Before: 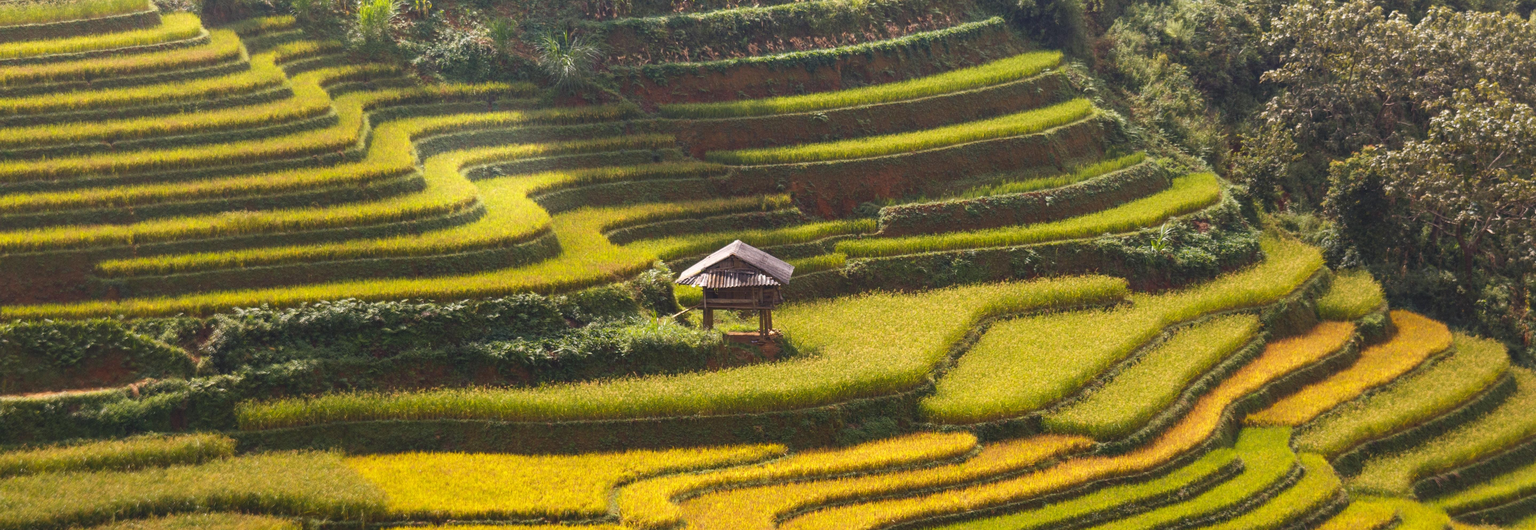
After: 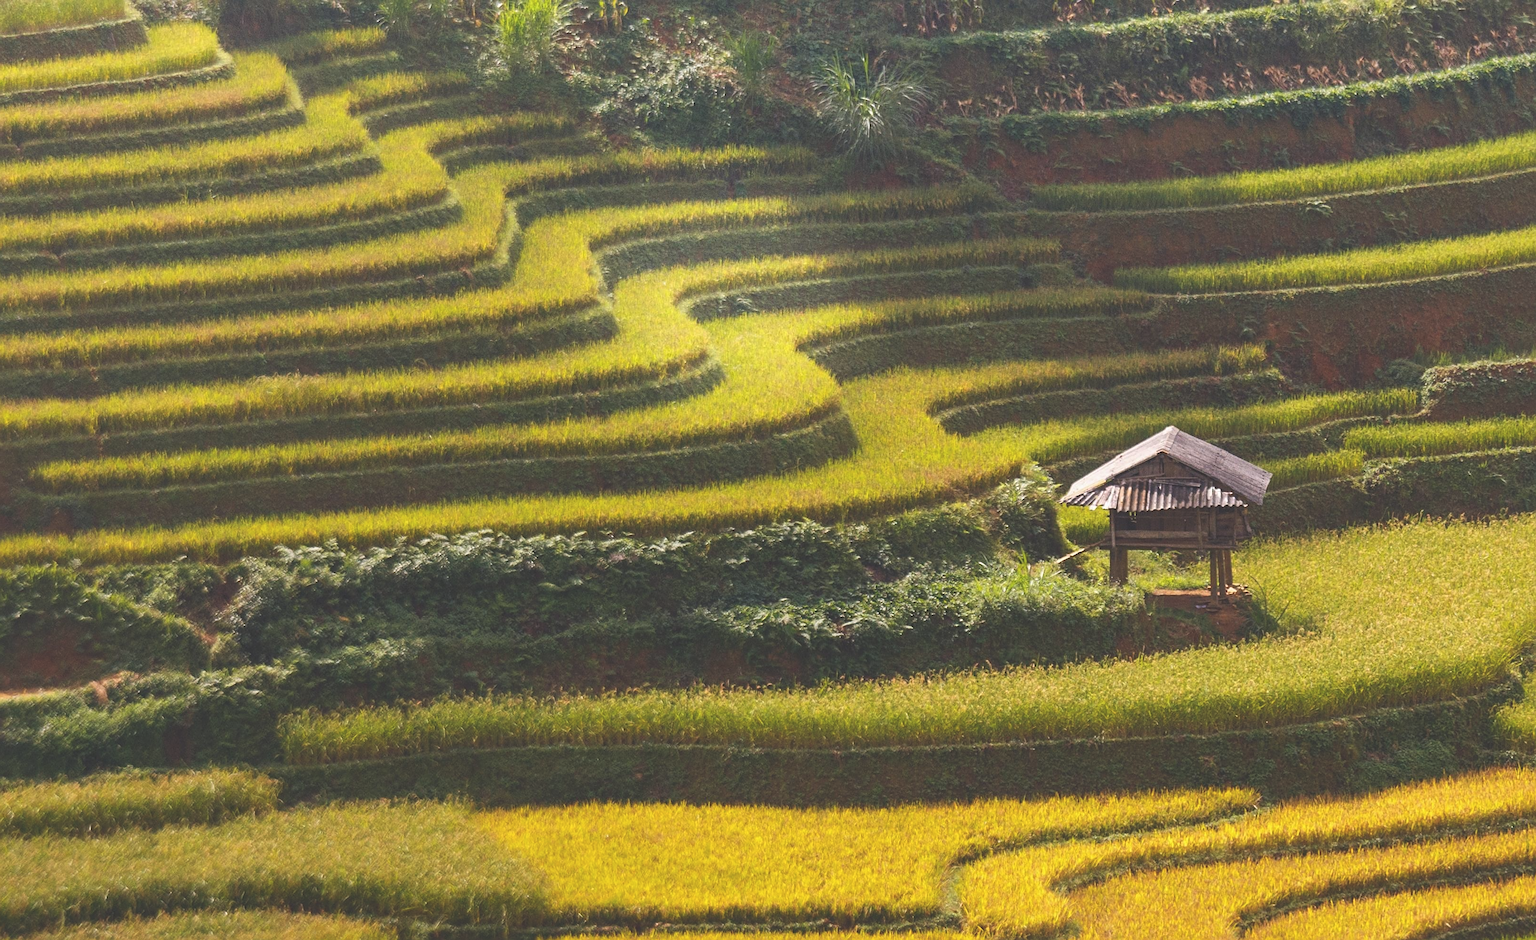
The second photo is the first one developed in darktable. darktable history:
exposure: black level correction -0.023, exposure -0.039 EV, compensate highlight preservation false
crop: left 5.114%, right 38.589%
shadows and highlights: shadows 25, highlights -25
sharpen: on, module defaults
